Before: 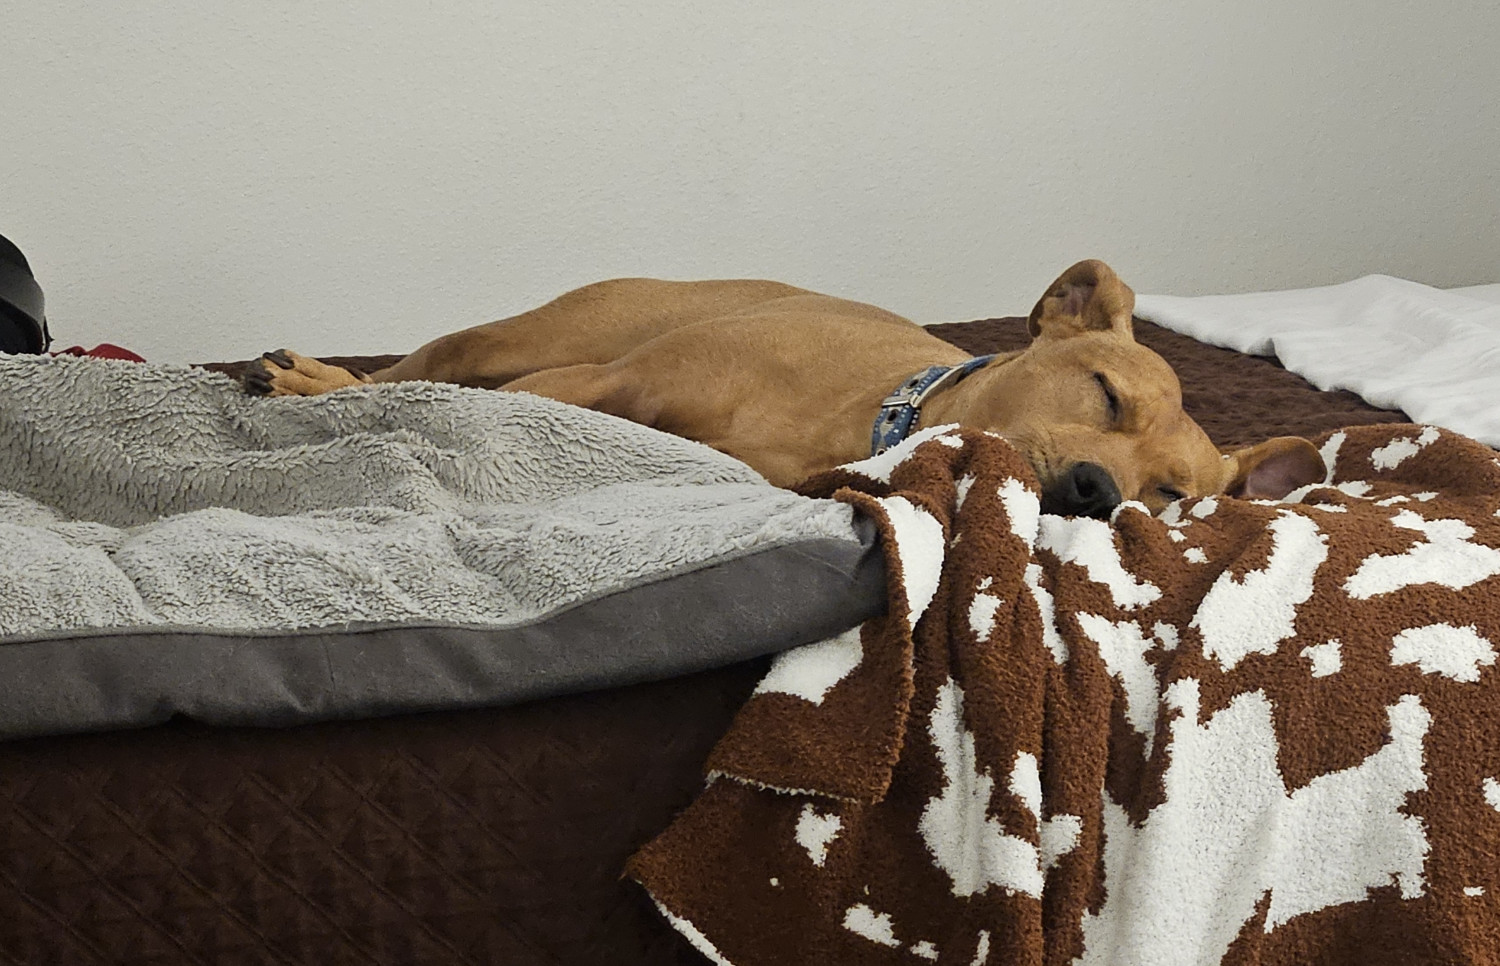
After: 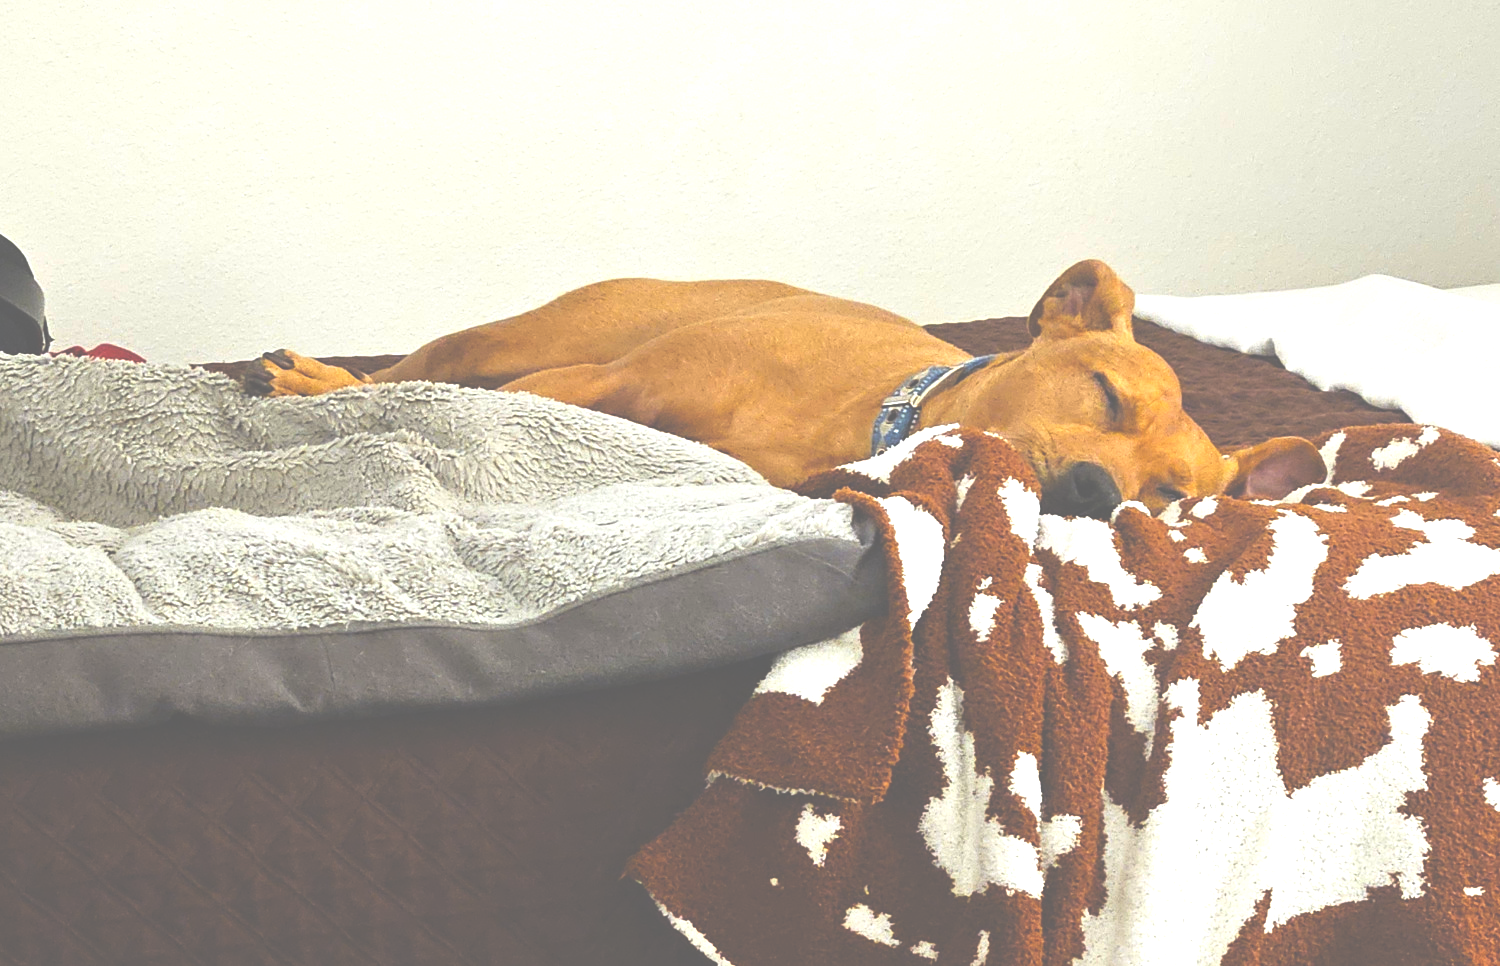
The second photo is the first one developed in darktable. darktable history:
exposure: black level correction -0.072, exposure 0.502 EV, compensate exposure bias true, compensate highlight preservation false
color balance rgb: linear chroma grading › global chroma 15.256%, perceptual saturation grading › global saturation 19.796%, perceptual brilliance grading › global brilliance 11.737%, global vibrance 14.956%
